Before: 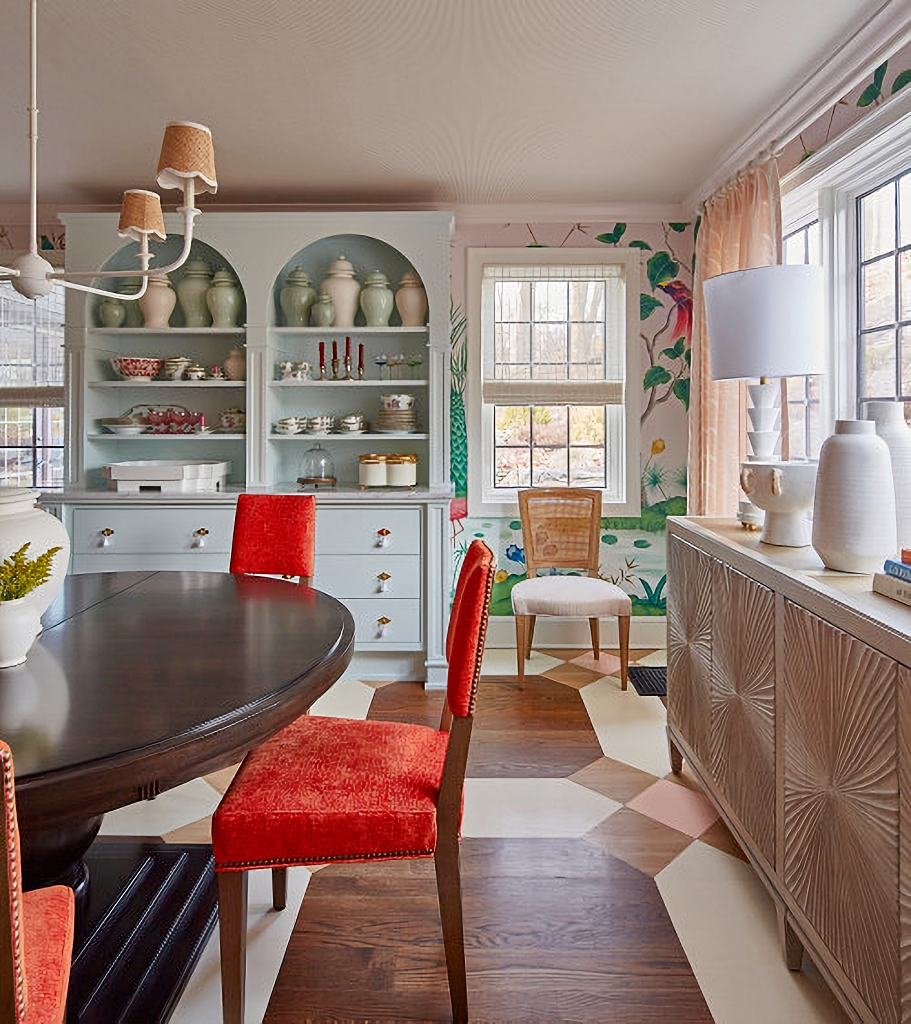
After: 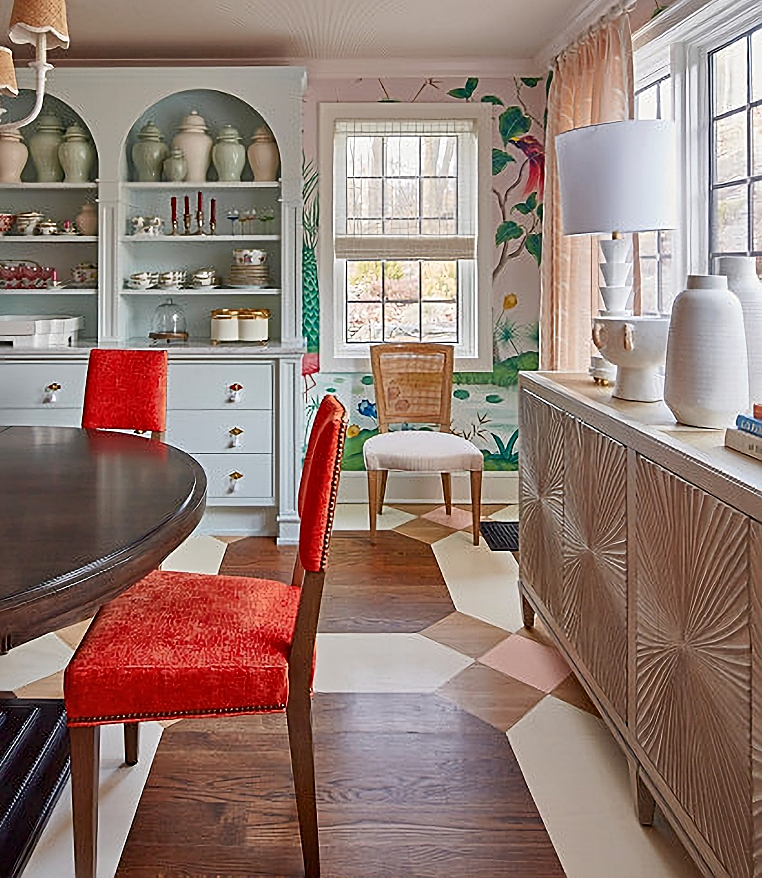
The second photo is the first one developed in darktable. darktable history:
shadows and highlights: shadows 37.27, highlights -28.18, soften with gaussian
sharpen: radius 1.967
crop: left 16.315%, top 14.246%
